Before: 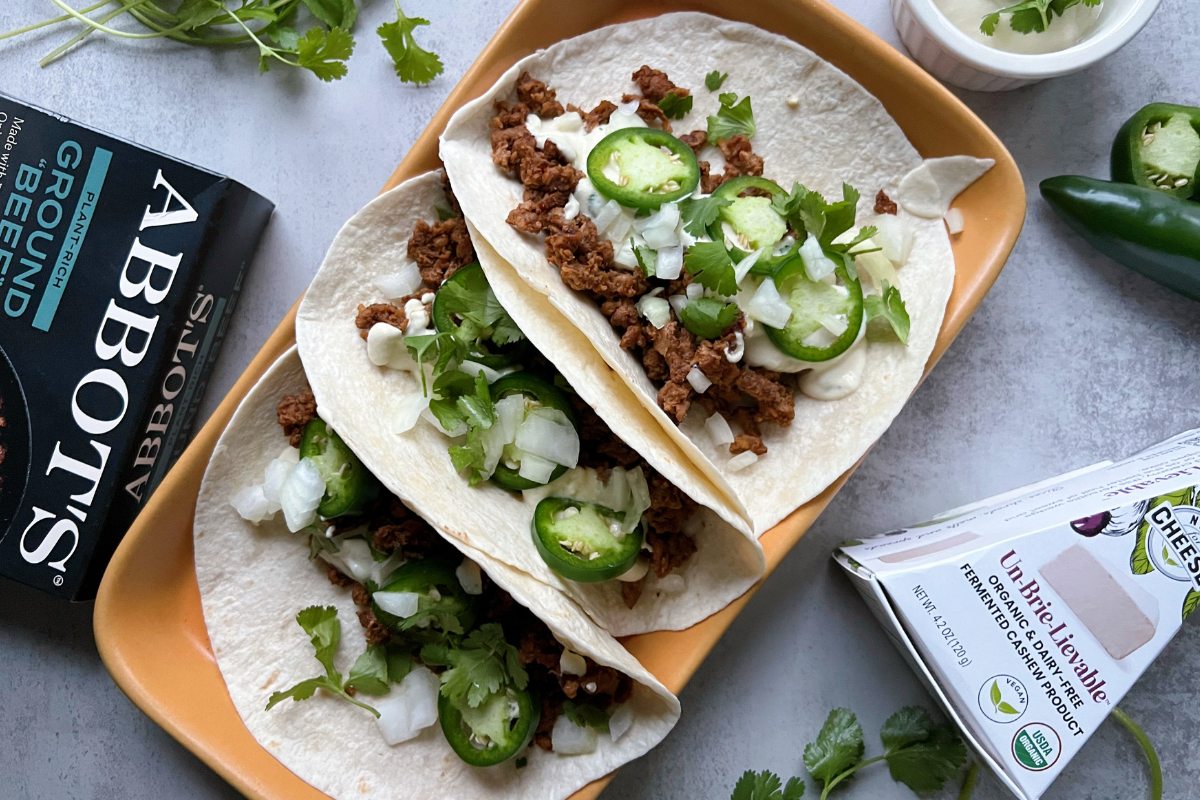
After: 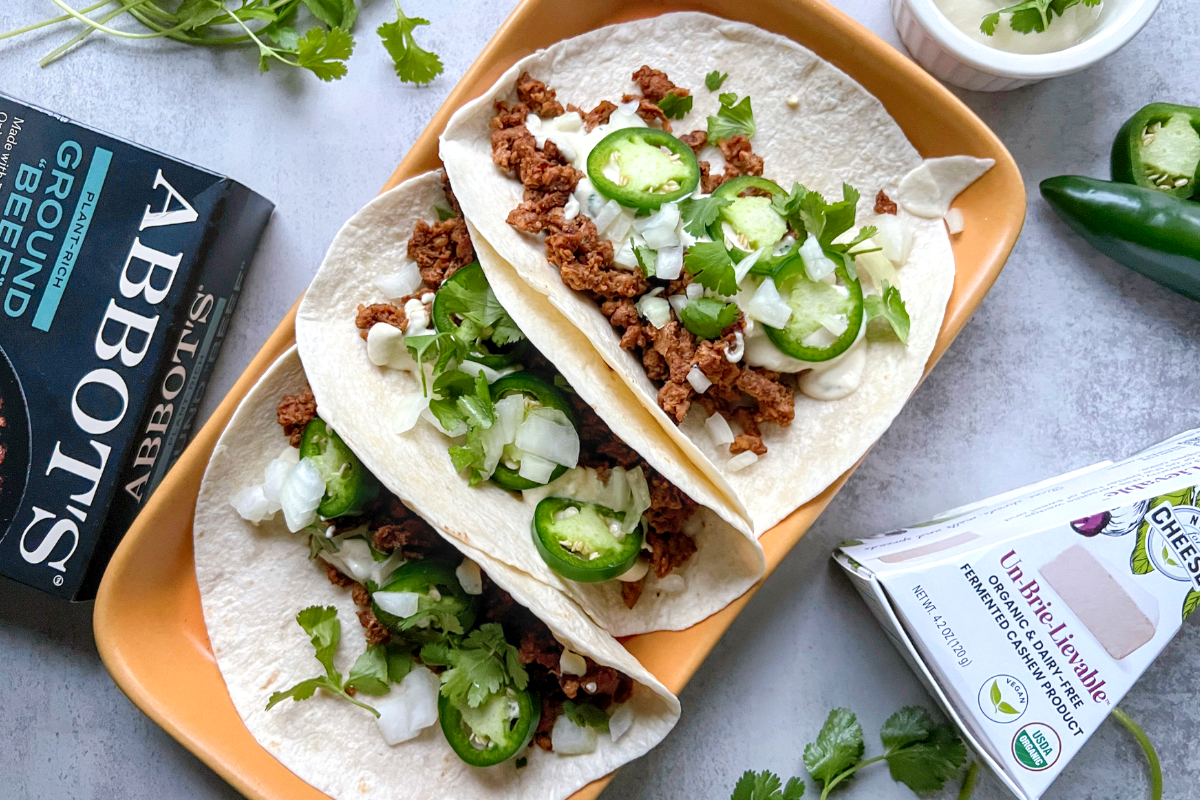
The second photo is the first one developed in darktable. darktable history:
local contrast: detail 130%
levels: levels [0, 0.43, 0.984]
